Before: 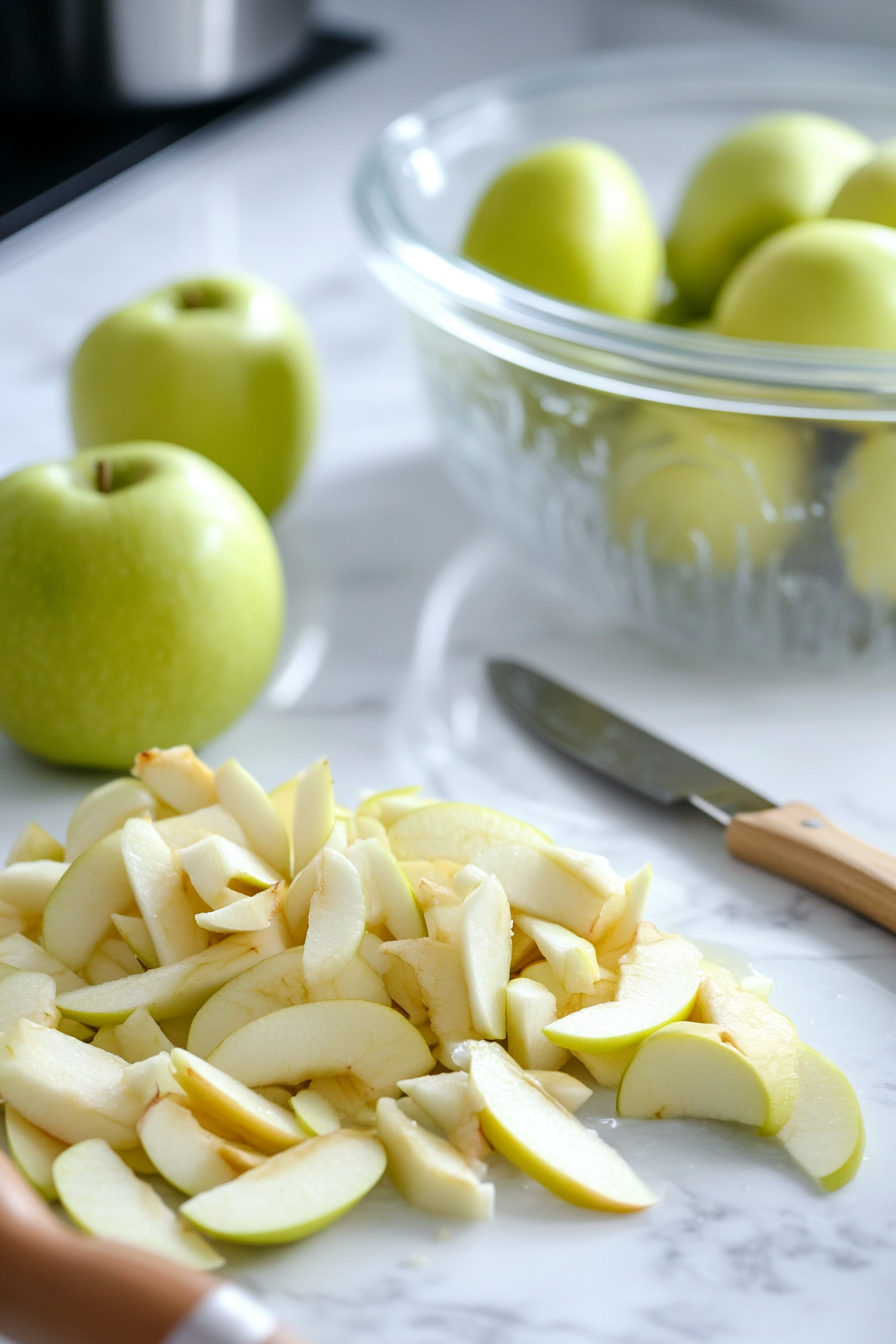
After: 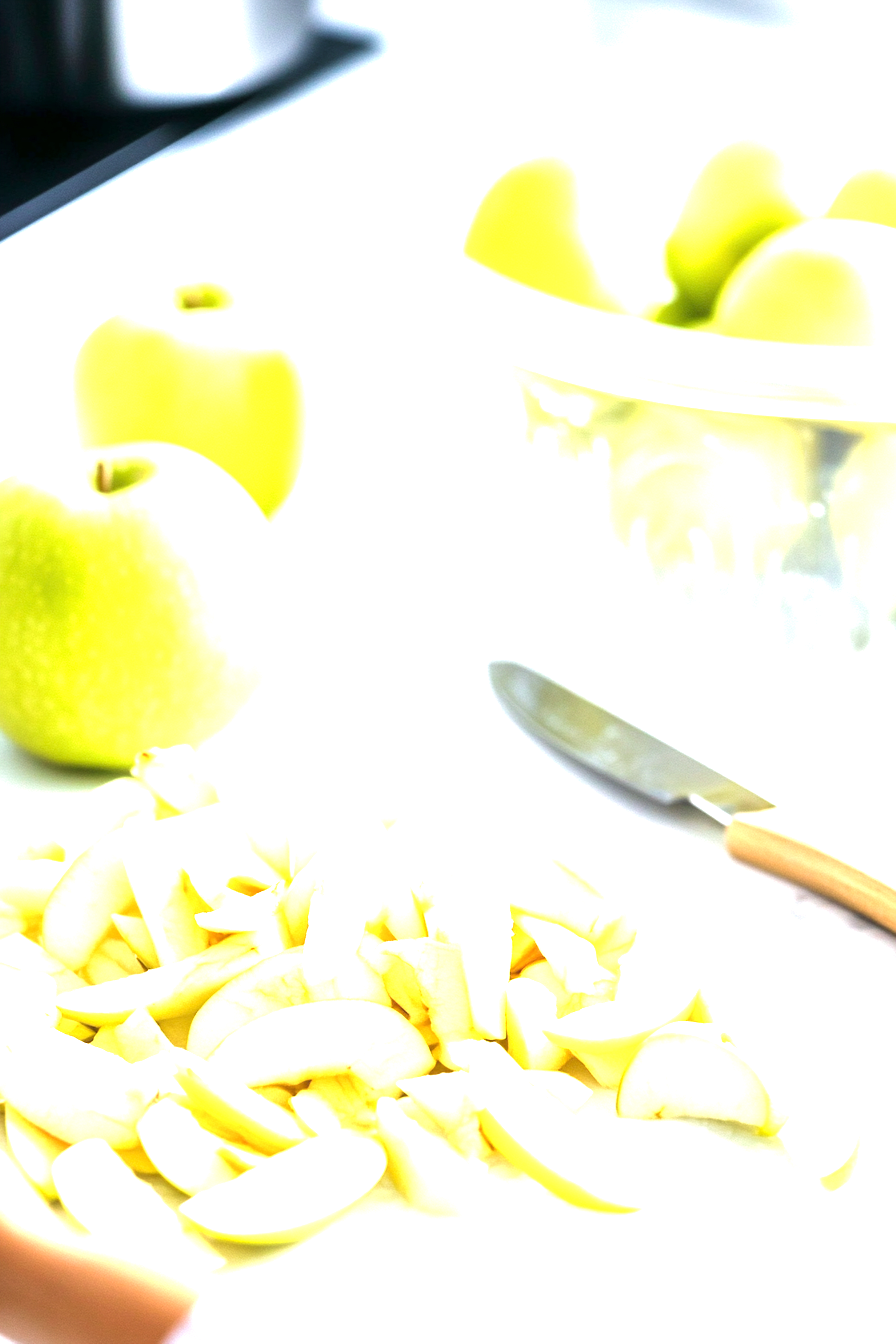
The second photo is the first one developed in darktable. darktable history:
exposure: black level correction 0, exposure 1.665 EV, compensate highlight preservation false
tone equalizer: -8 EV -0.753 EV, -7 EV -0.685 EV, -6 EV -0.57 EV, -5 EV -0.38 EV, -3 EV 0.397 EV, -2 EV 0.6 EV, -1 EV 0.696 EV, +0 EV 0.739 EV
velvia: on, module defaults
